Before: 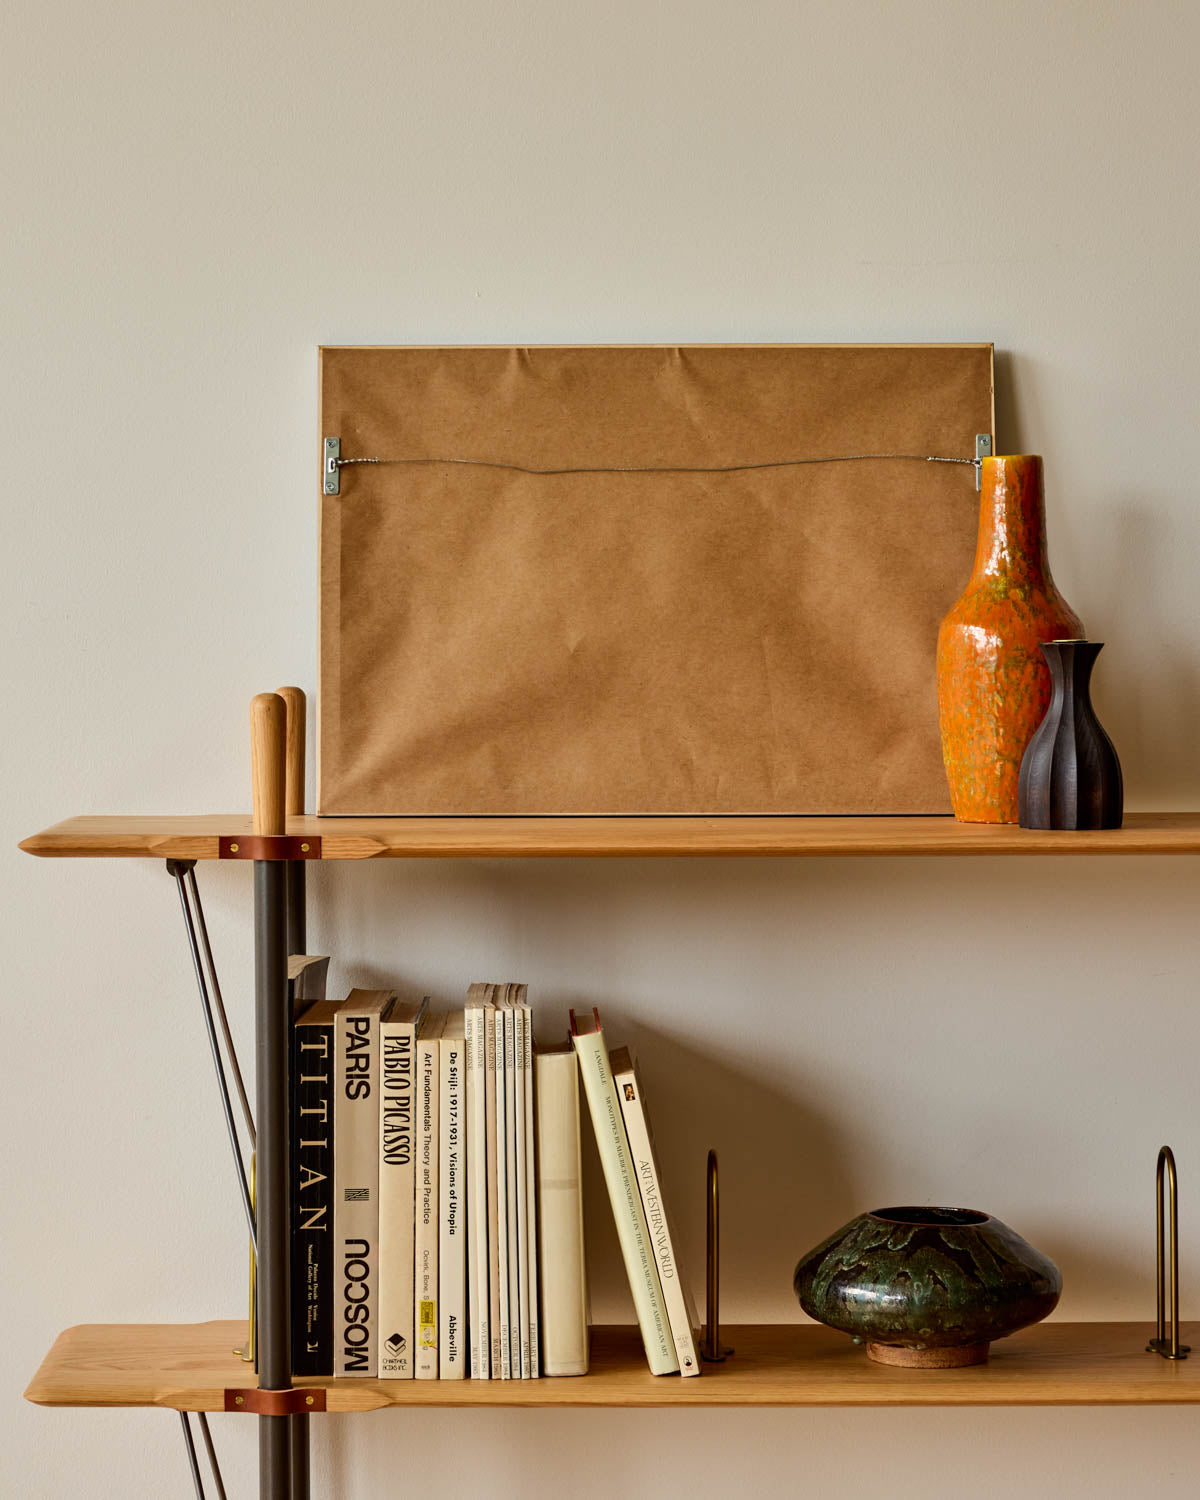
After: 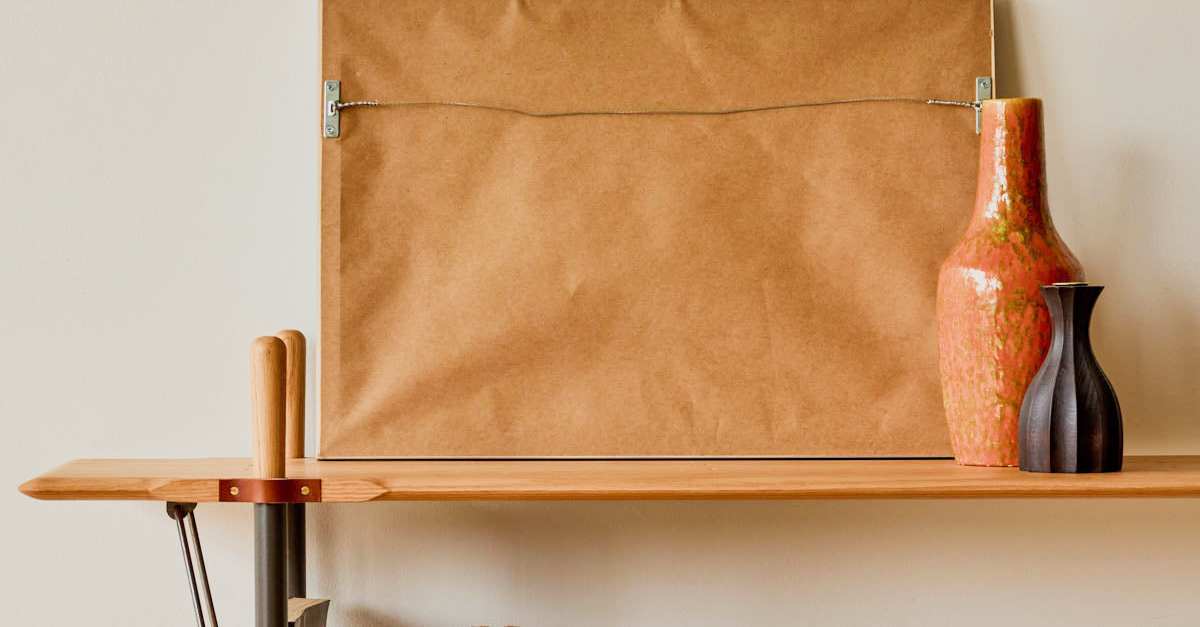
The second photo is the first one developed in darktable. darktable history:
crop and rotate: top 23.84%, bottom 34.294%
exposure: exposure 0.943 EV, compensate highlight preservation false
filmic rgb: black relative exposure -13 EV, threshold 3 EV, target white luminance 85%, hardness 6.3, latitude 42.11%, contrast 0.858, shadows ↔ highlights balance 8.63%, color science v4 (2020), enable highlight reconstruction true
